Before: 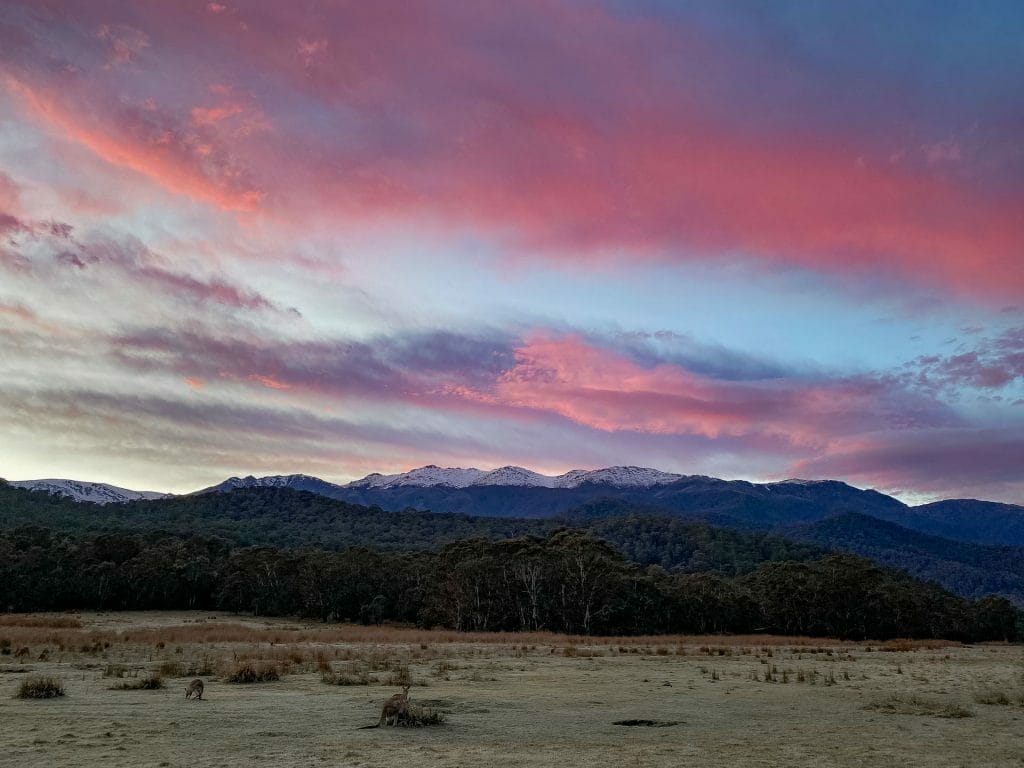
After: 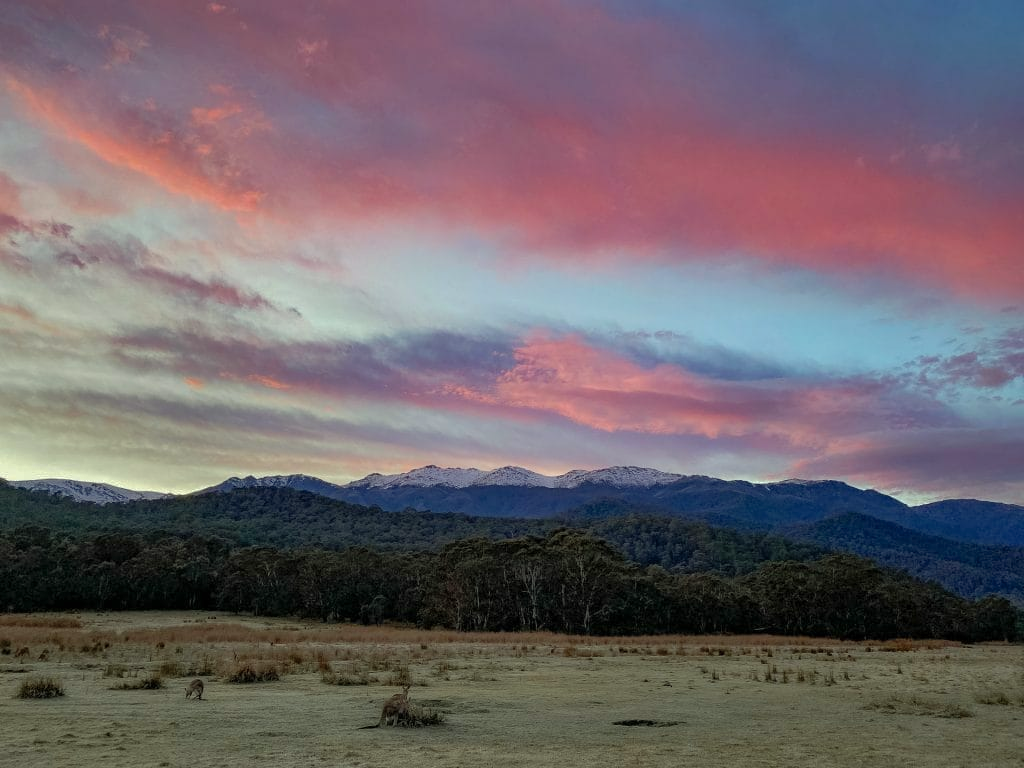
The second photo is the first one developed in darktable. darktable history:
color correction: highlights a* -4.28, highlights b* 6.53
shadows and highlights: shadows 40, highlights -60
